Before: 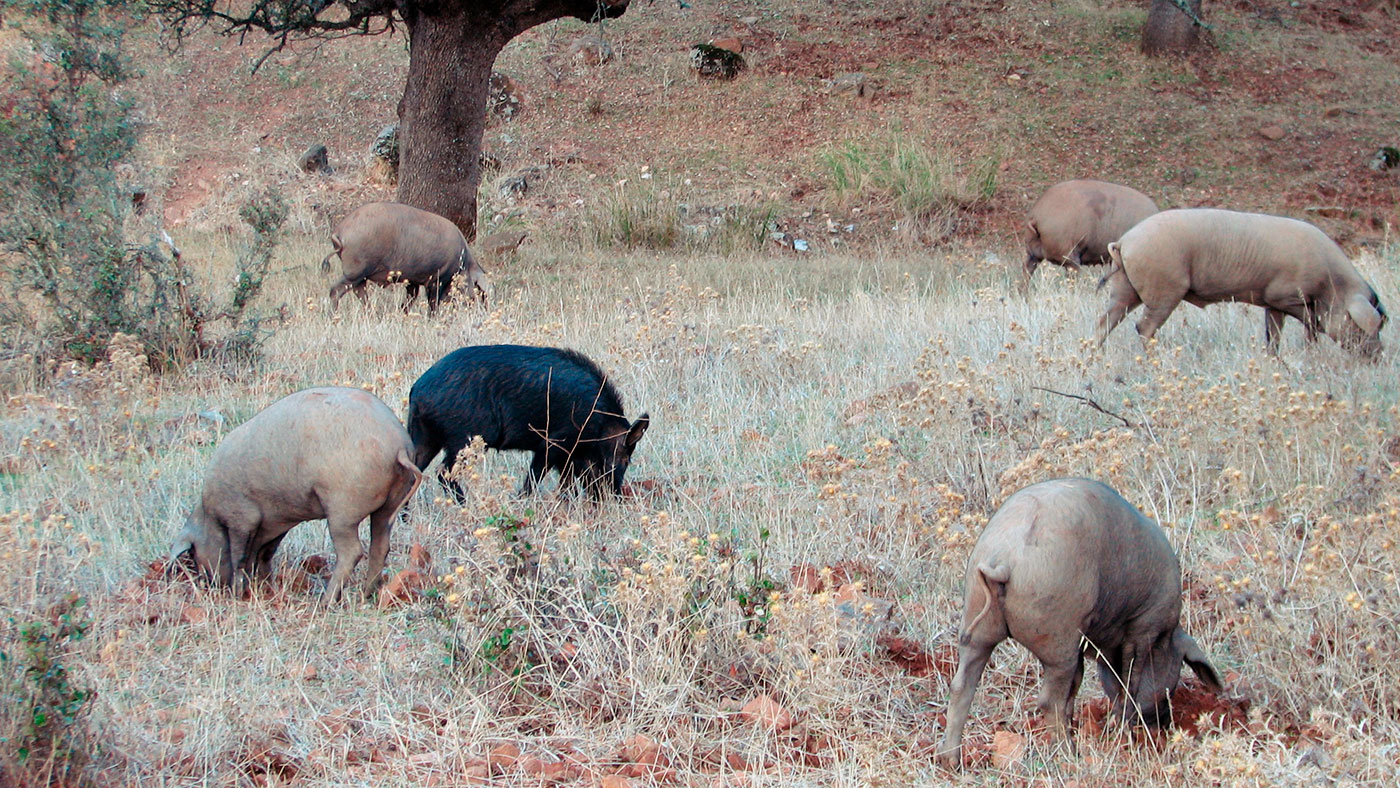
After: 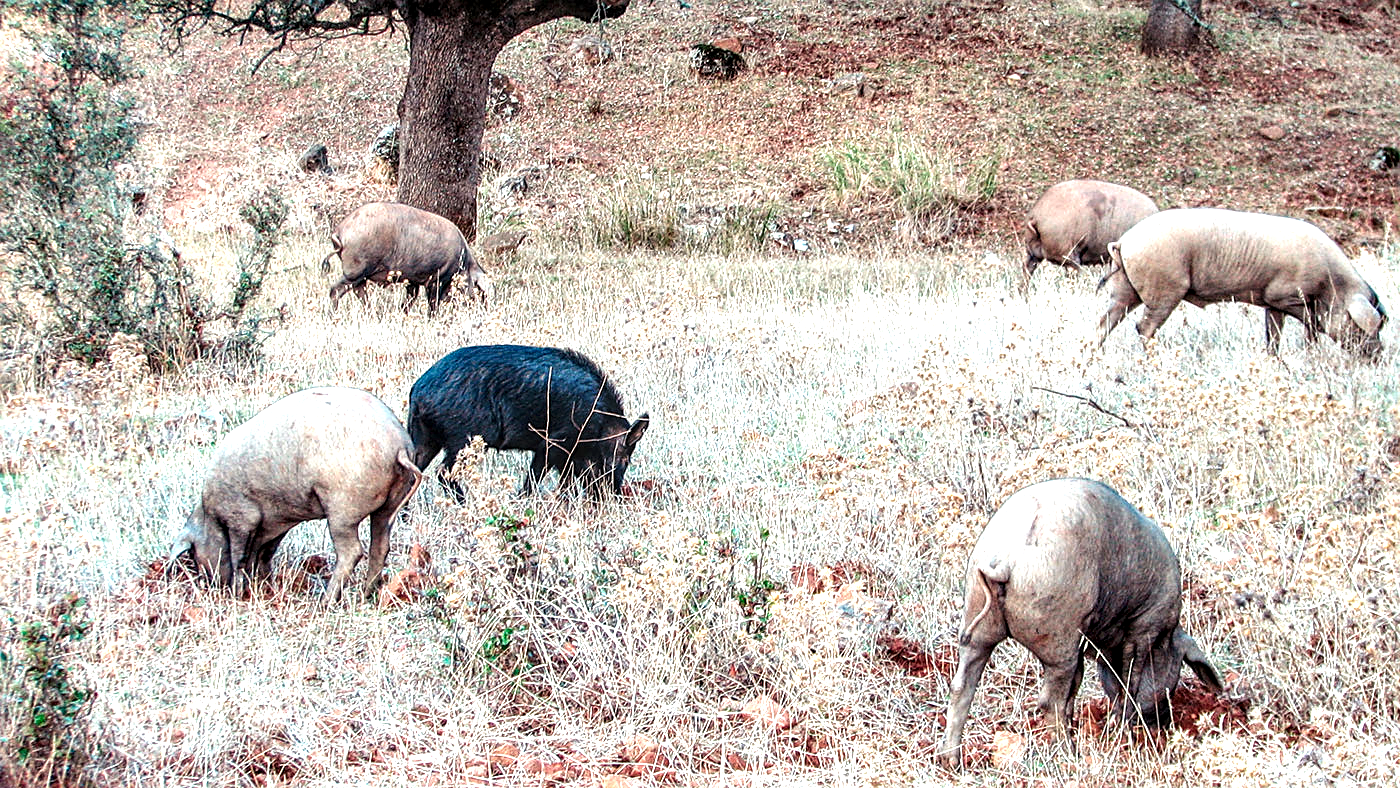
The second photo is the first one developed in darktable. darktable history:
exposure: black level correction -0.005, exposure 1 EV, compensate exposure bias true, compensate highlight preservation false
local contrast: highlights 17%, detail 187%
sharpen: on, module defaults
